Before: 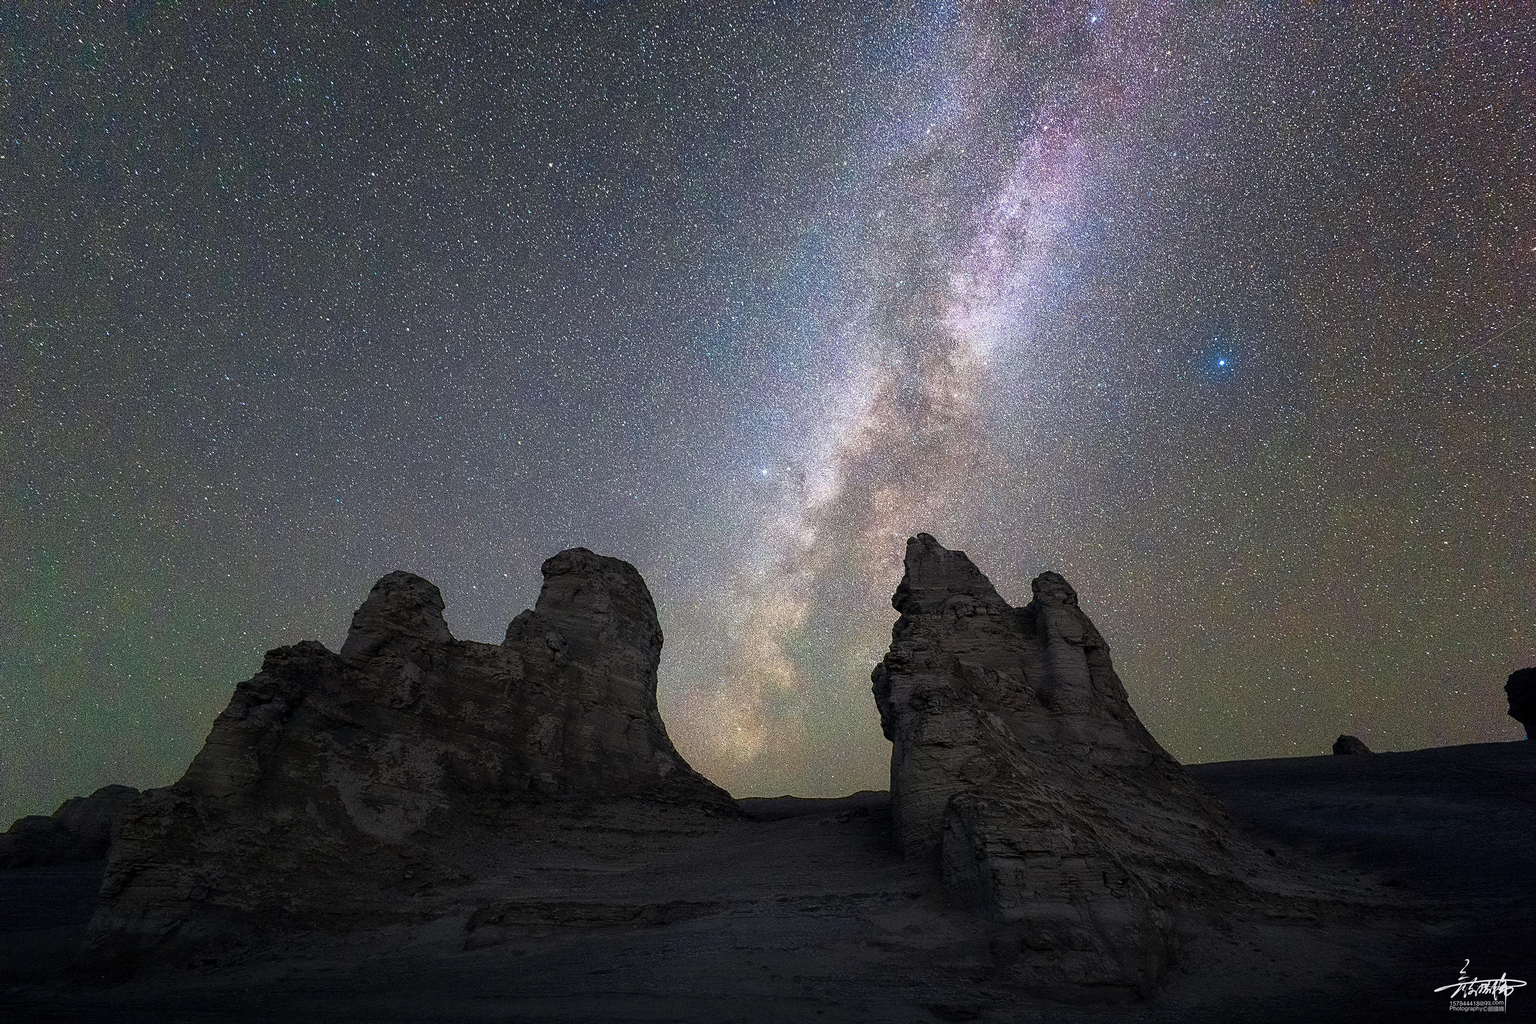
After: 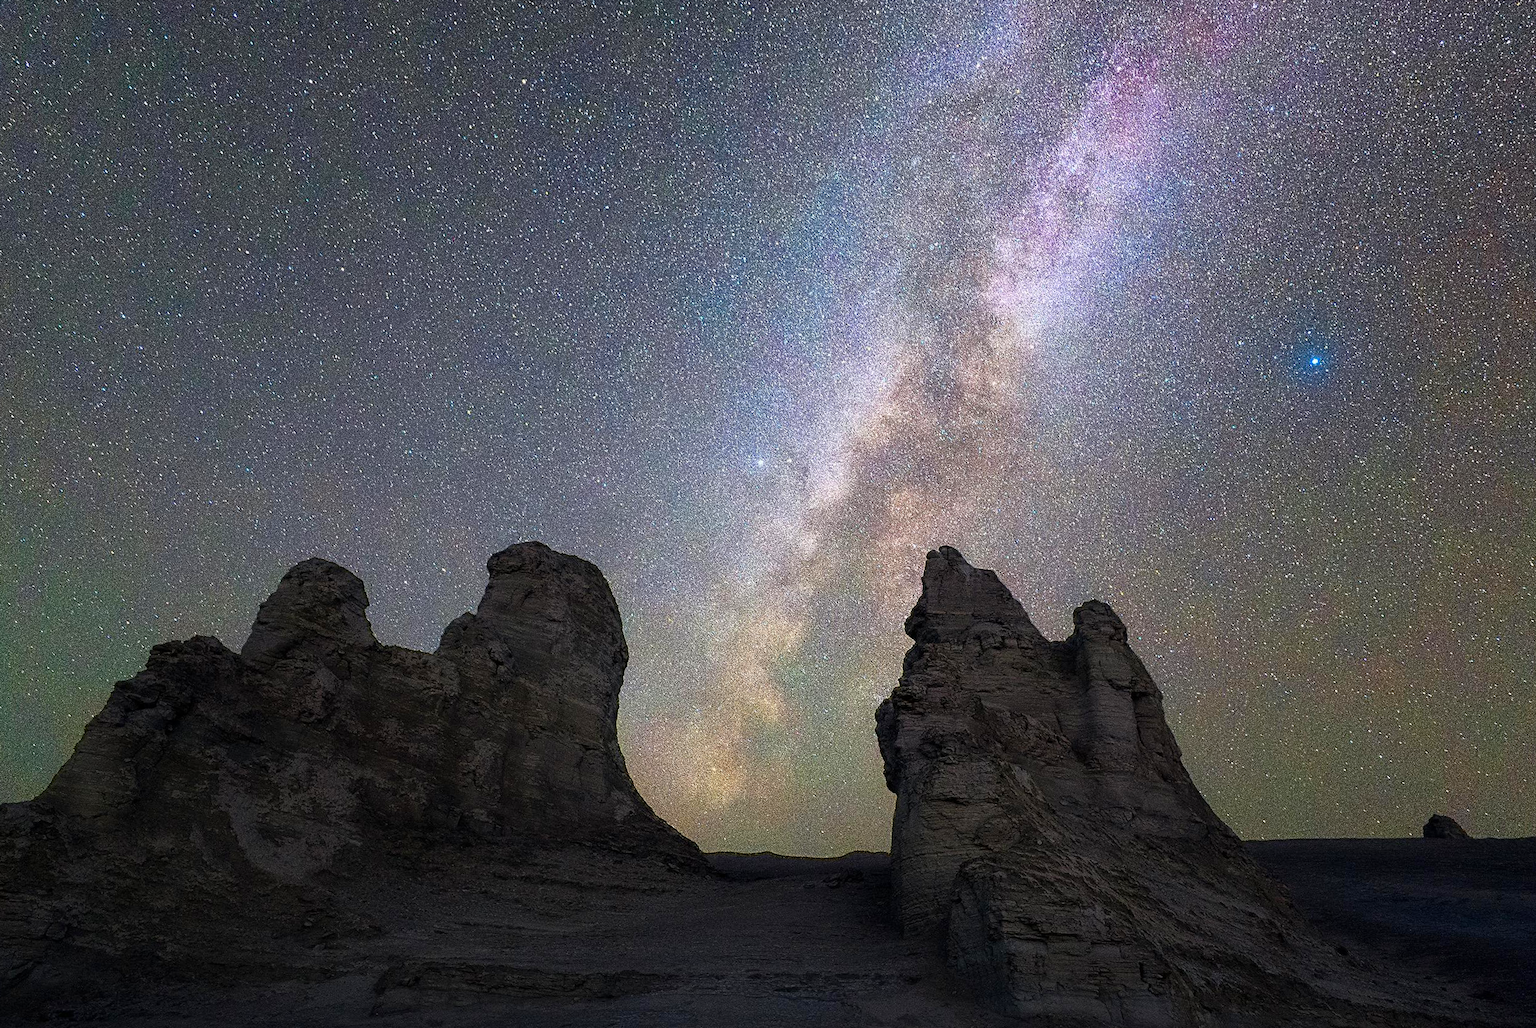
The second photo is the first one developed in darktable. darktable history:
crop and rotate: angle -3.05°, left 5.42%, top 5.189%, right 4.63%, bottom 4.477%
color zones: curves: ch1 [(0.25, 0.61) (0.75, 0.248)], mix 25.74%
